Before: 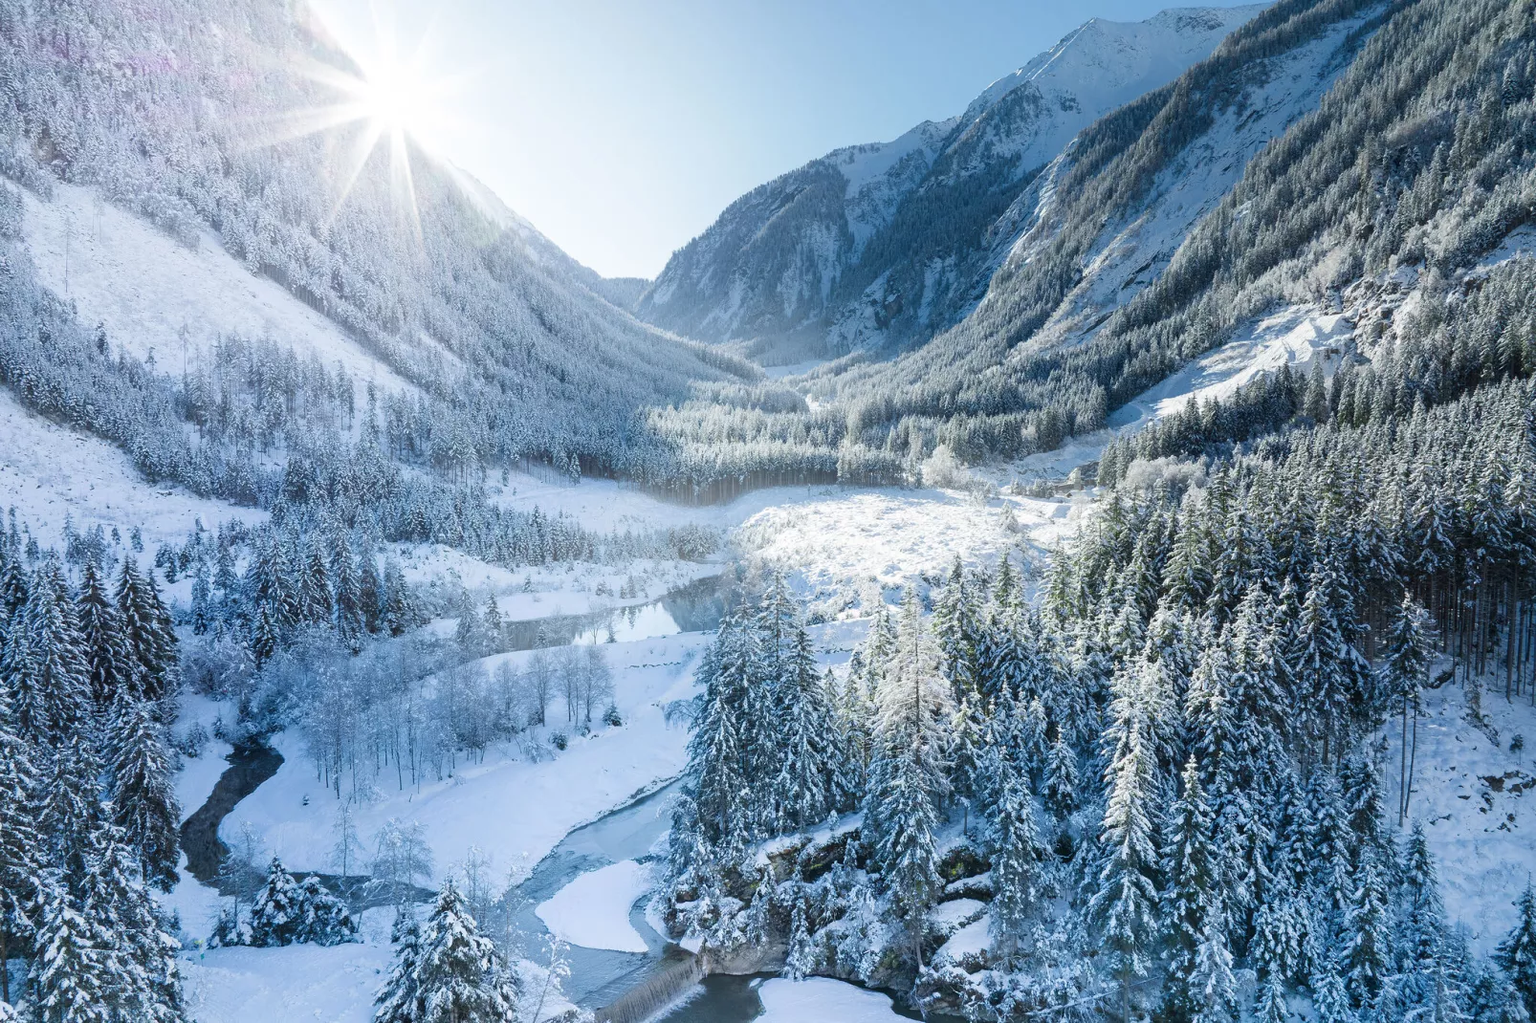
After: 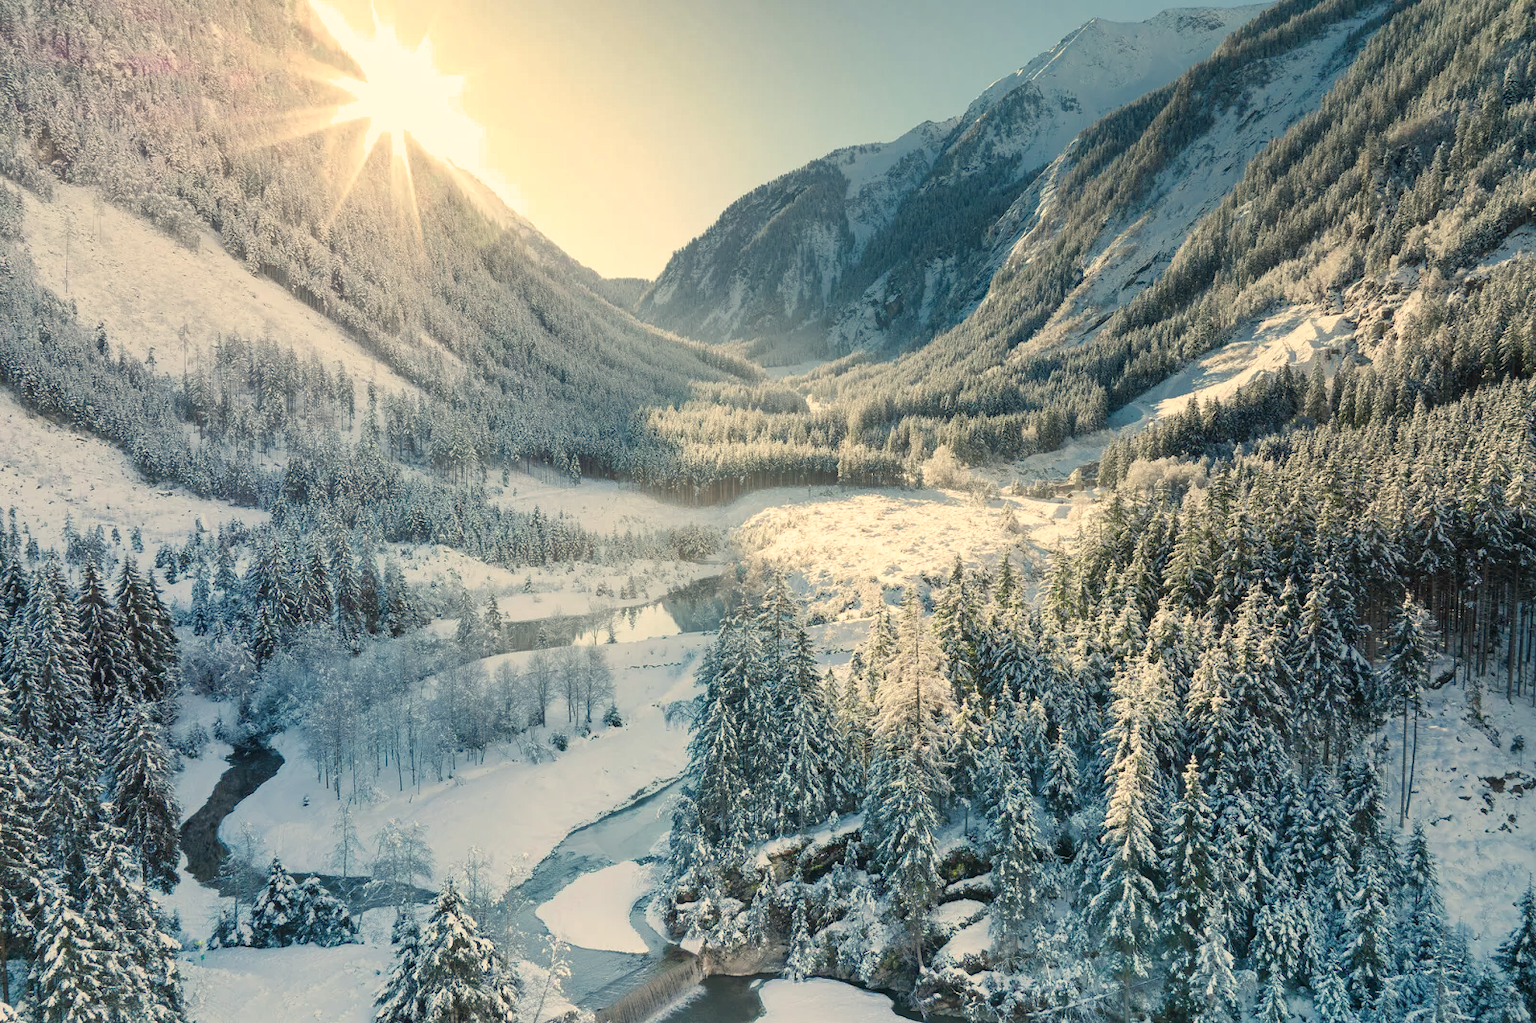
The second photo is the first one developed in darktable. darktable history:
local contrast: mode bilateral grid, contrast 100, coarseness 100, detail 91%, midtone range 0.2
white balance: red 1.138, green 0.996, blue 0.812
shadows and highlights: low approximation 0.01, soften with gaussian
